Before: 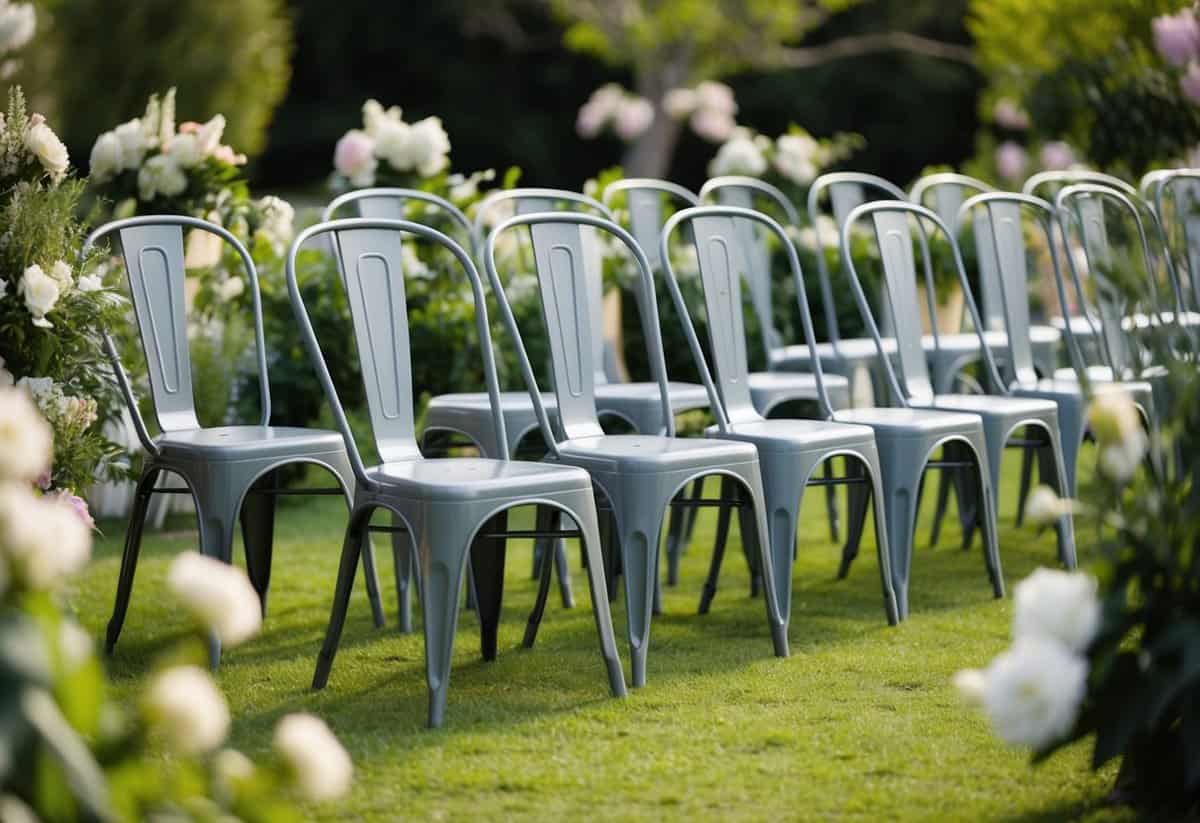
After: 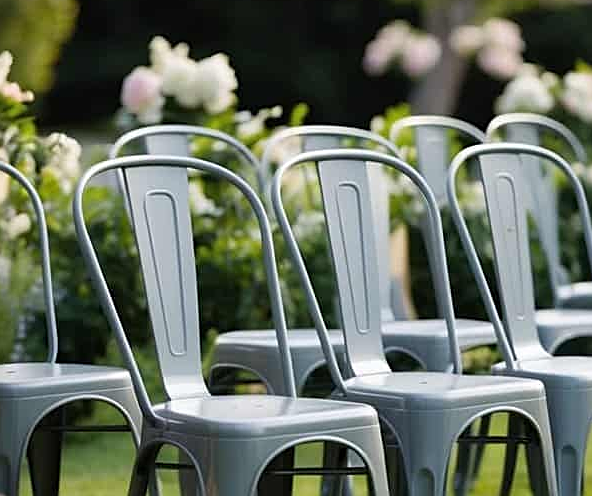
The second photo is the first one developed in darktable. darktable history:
crop: left 17.815%, top 7.747%, right 32.802%, bottom 31.957%
sharpen: on, module defaults
